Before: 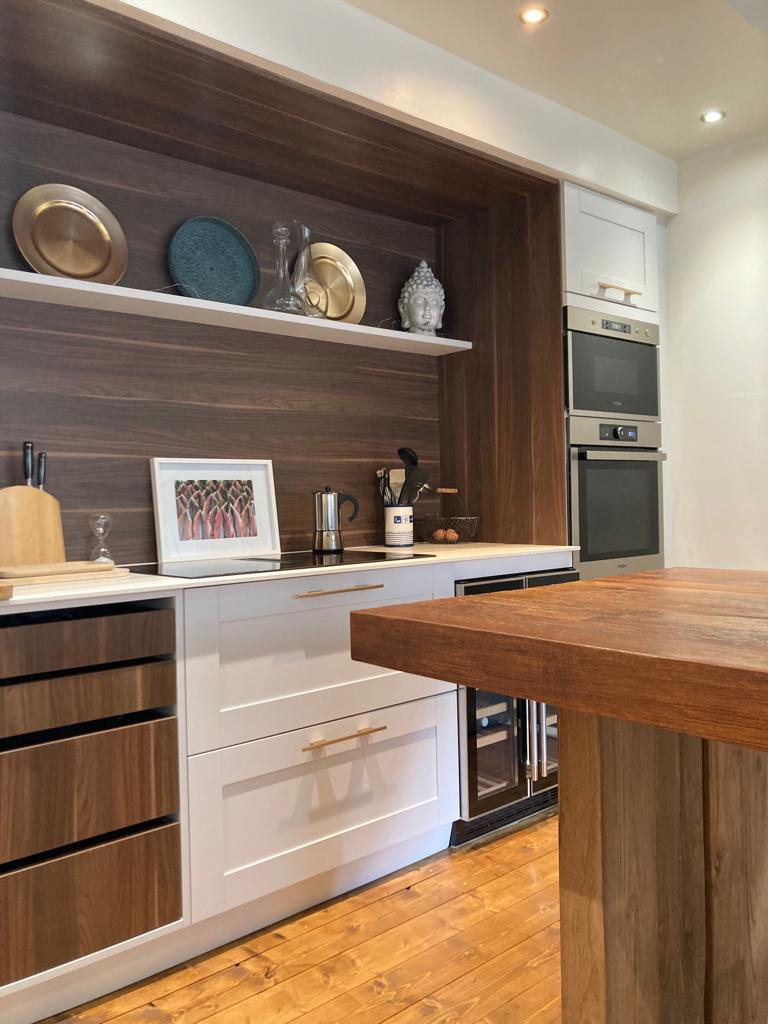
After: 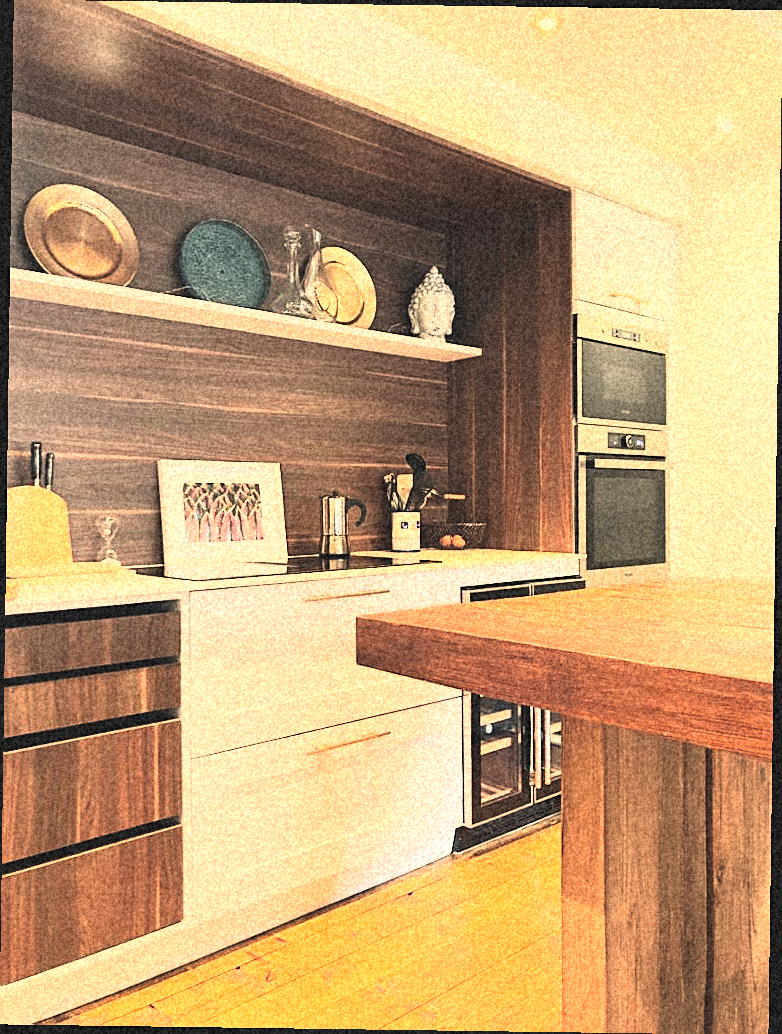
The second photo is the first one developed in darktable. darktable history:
sharpen: on, module defaults
rgb curve: curves: ch0 [(0, 0) (0.21, 0.15) (0.24, 0.21) (0.5, 0.75) (0.75, 0.96) (0.89, 0.99) (1, 1)]; ch1 [(0, 0.02) (0.21, 0.13) (0.25, 0.2) (0.5, 0.67) (0.75, 0.9) (0.89, 0.97) (1, 1)]; ch2 [(0, 0.02) (0.21, 0.13) (0.25, 0.2) (0.5, 0.67) (0.75, 0.9) (0.89, 0.97) (1, 1)], compensate middle gray true
contrast brightness saturation: contrast 0.12, brightness -0.12, saturation 0.2
tone equalizer: on, module defaults
exposure: black level correction -0.041, exposure 0.064 EV, compensate highlight preservation false
rotate and perspective: rotation 0.8°, automatic cropping off
white balance: red 1.123, blue 0.83
grain: coarseness 46.9 ISO, strength 50.21%, mid-tones bias 0%
